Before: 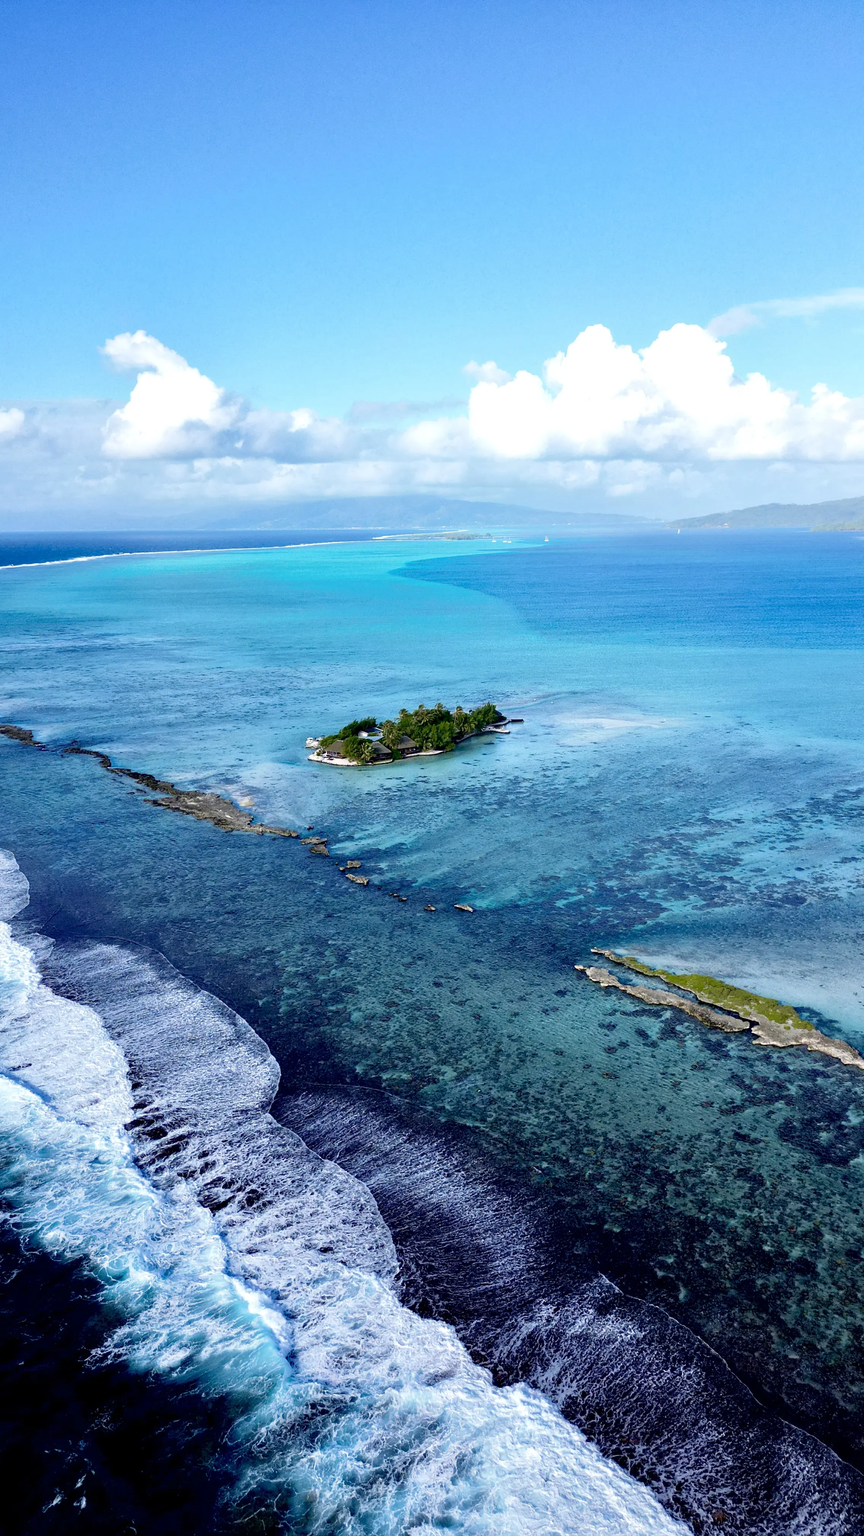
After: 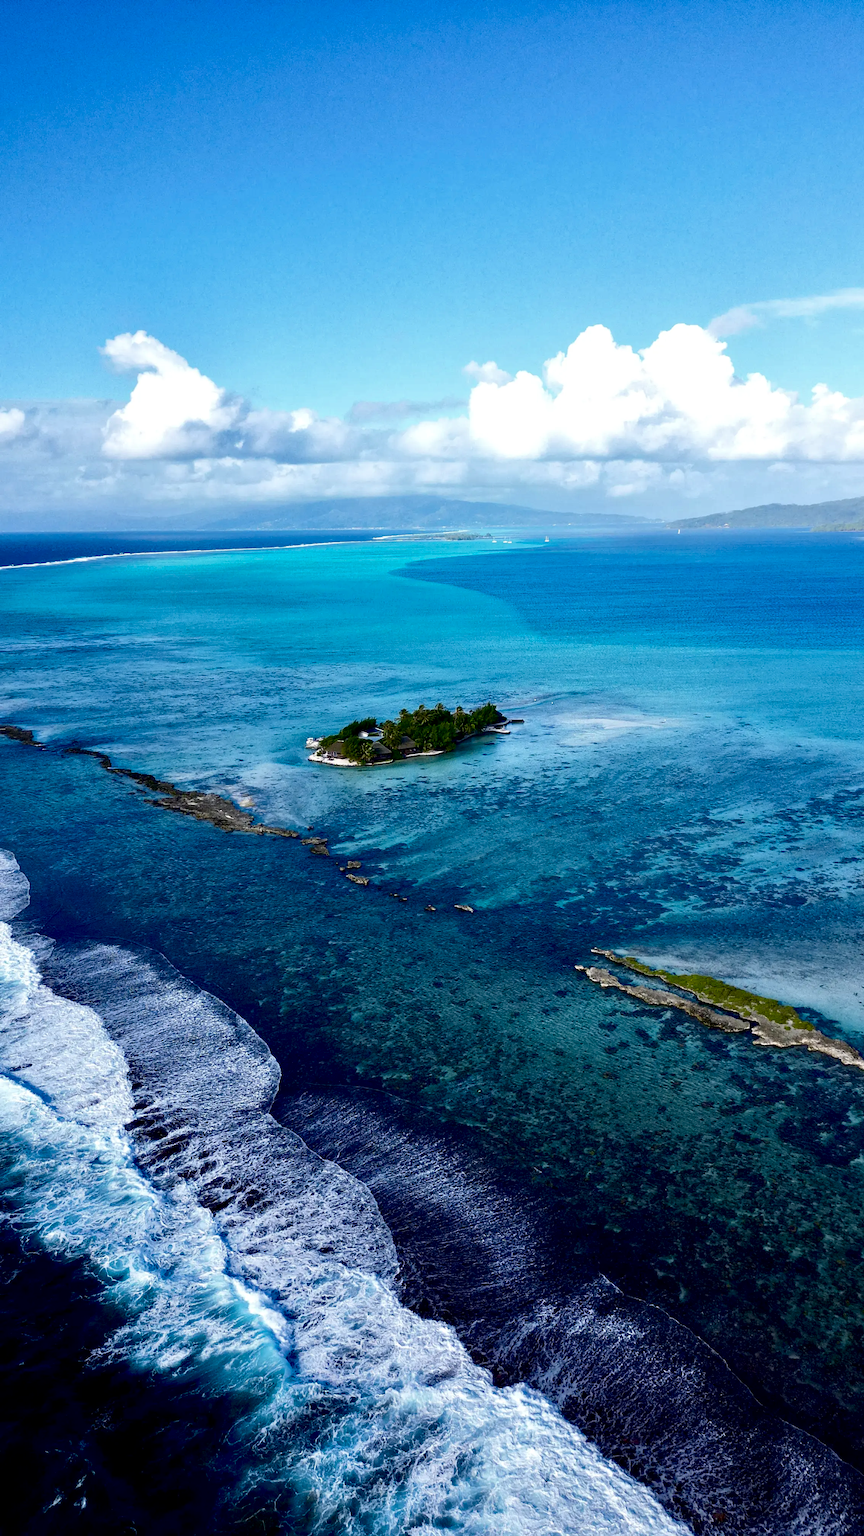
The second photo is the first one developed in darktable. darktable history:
exposure: compensate highlight preservation false
contrast brightness saturation: contrast 0.102, brightness -0.271, saturation 0.145
local contrast: mode bilateral grid, contrast 10, coarseness 25, detail 111%, midtone range 0.2
